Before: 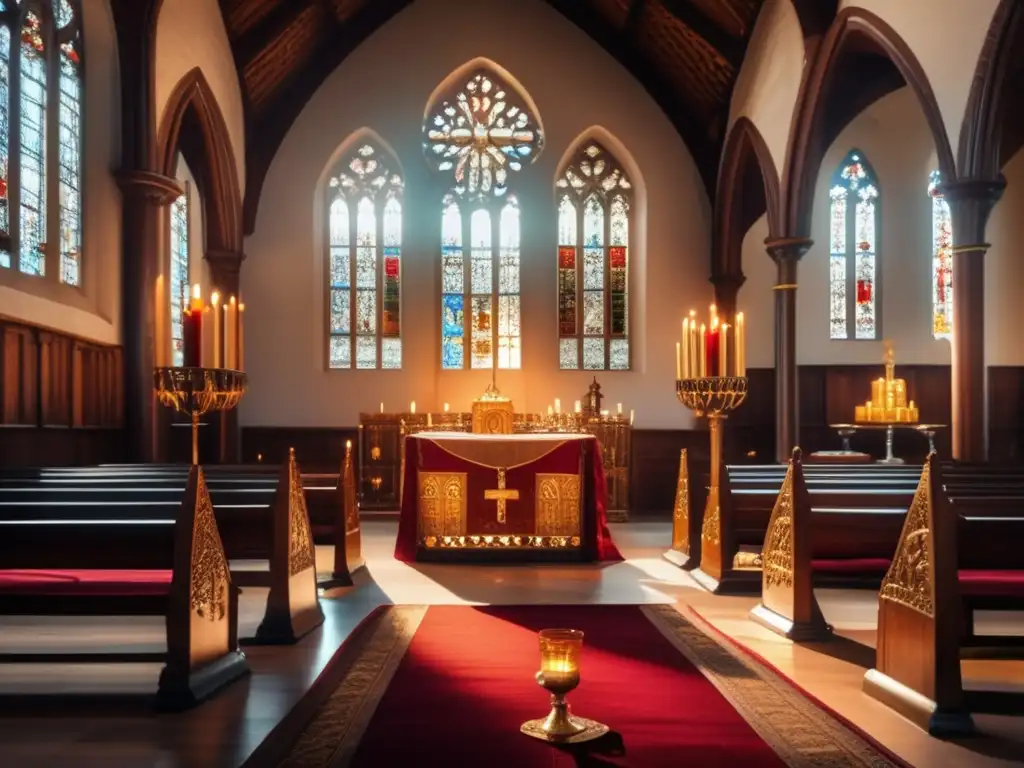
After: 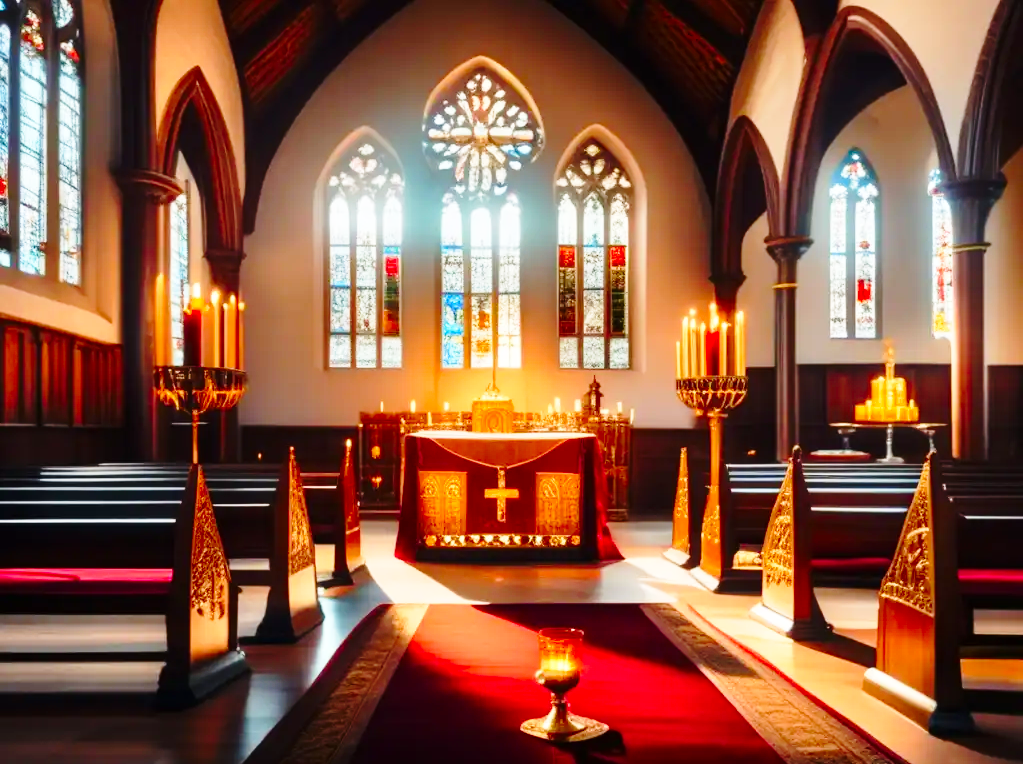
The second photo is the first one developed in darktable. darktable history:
contrast brightness saturation: contrast 0.088, saturation 0.283
crop: top 0.236%, bottom 0.191%
base curve: curves: ch0 [(0, 0) (0.028, 0.03) (0.121, 0.232) (0.46, 0.748) (0.859, 0.968) (1, 1)], preserve colors none
